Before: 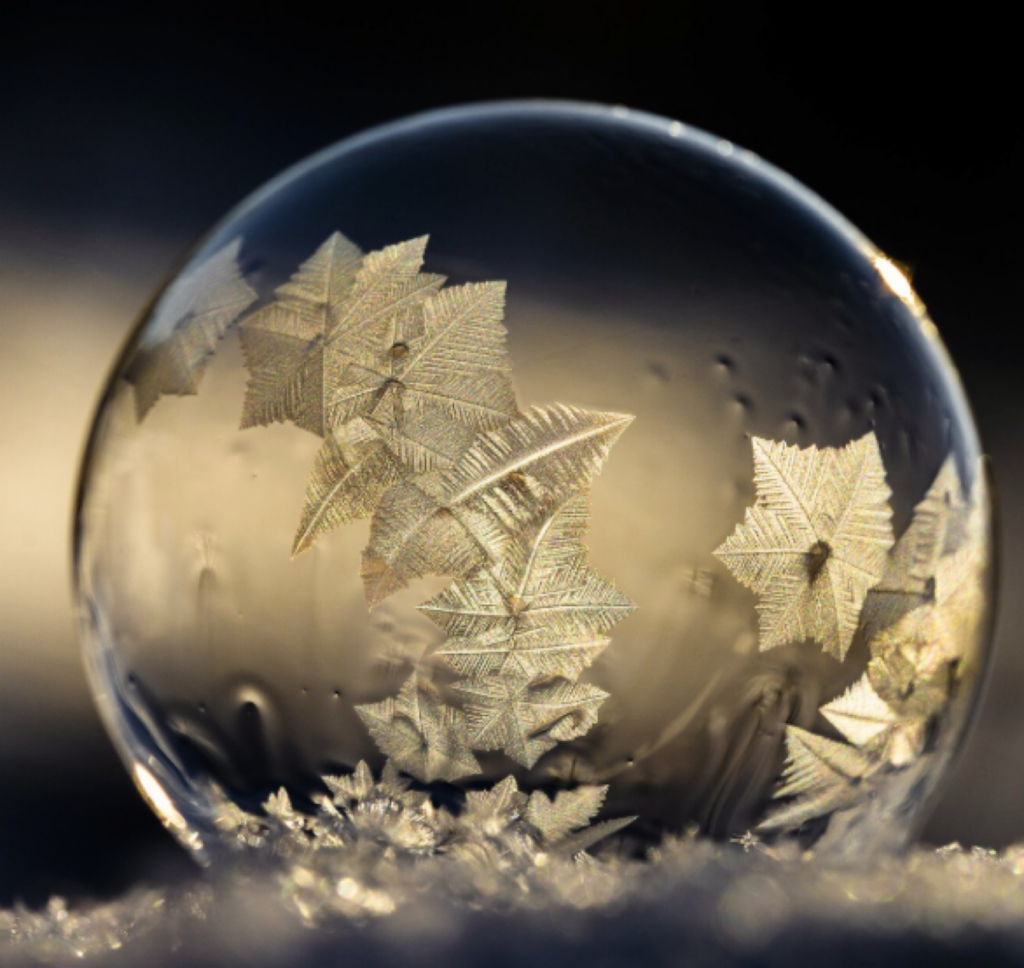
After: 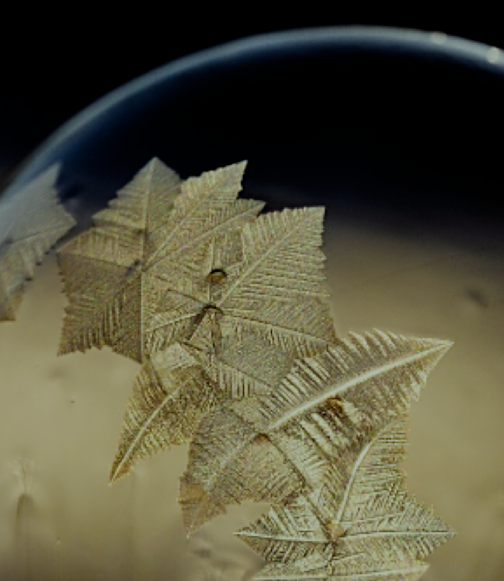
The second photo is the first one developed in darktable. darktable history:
crop: left 17.835%, top 7.675%, right 32.881%, bottom 32.213%
filmic rgb: middle gray luminance 30%, black relative exposure -9 EV, white relative exposure 7 EV, threshold 6 EV, target black luminance 0%, hardness 2.94, latitude 2.04%, contrast 0.963, highlights saturation mix 5%, shadows ↔ highlights balance 12.16%, add noise in highlights 0, preserve chrominance no, color science v3 (2019), use custom middle-gray values true, iterations of high-quality reconstruction 0, contrast in highlights soft, enable highlight reconstruction true
sharpen: amount 0.75
color correction: highlights a* -8, highlights b* 3.1
